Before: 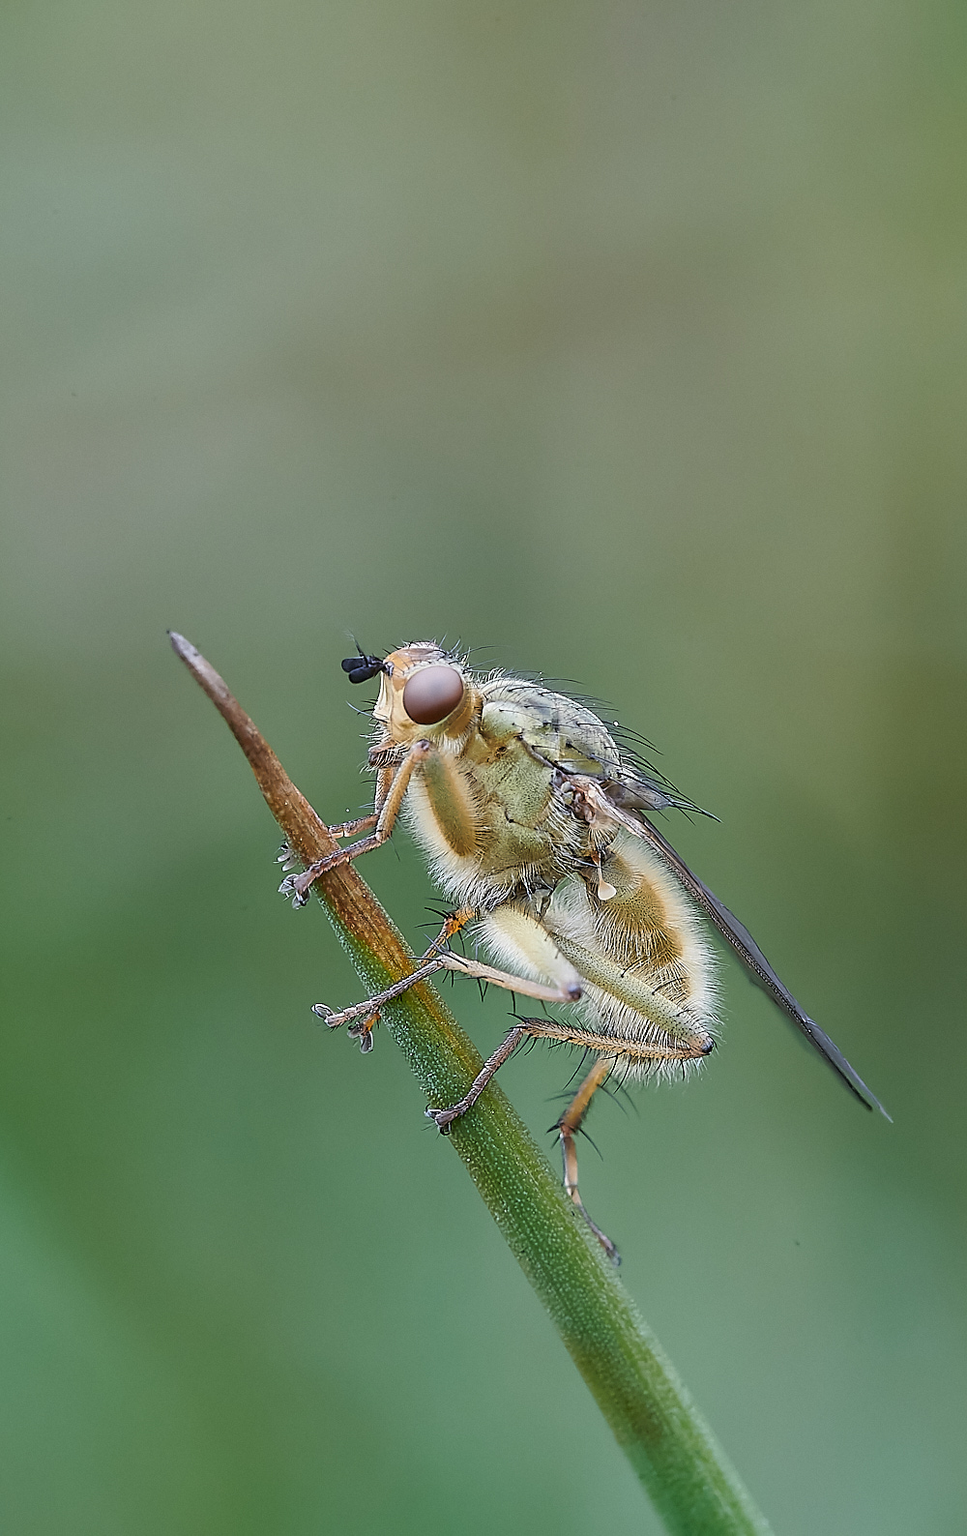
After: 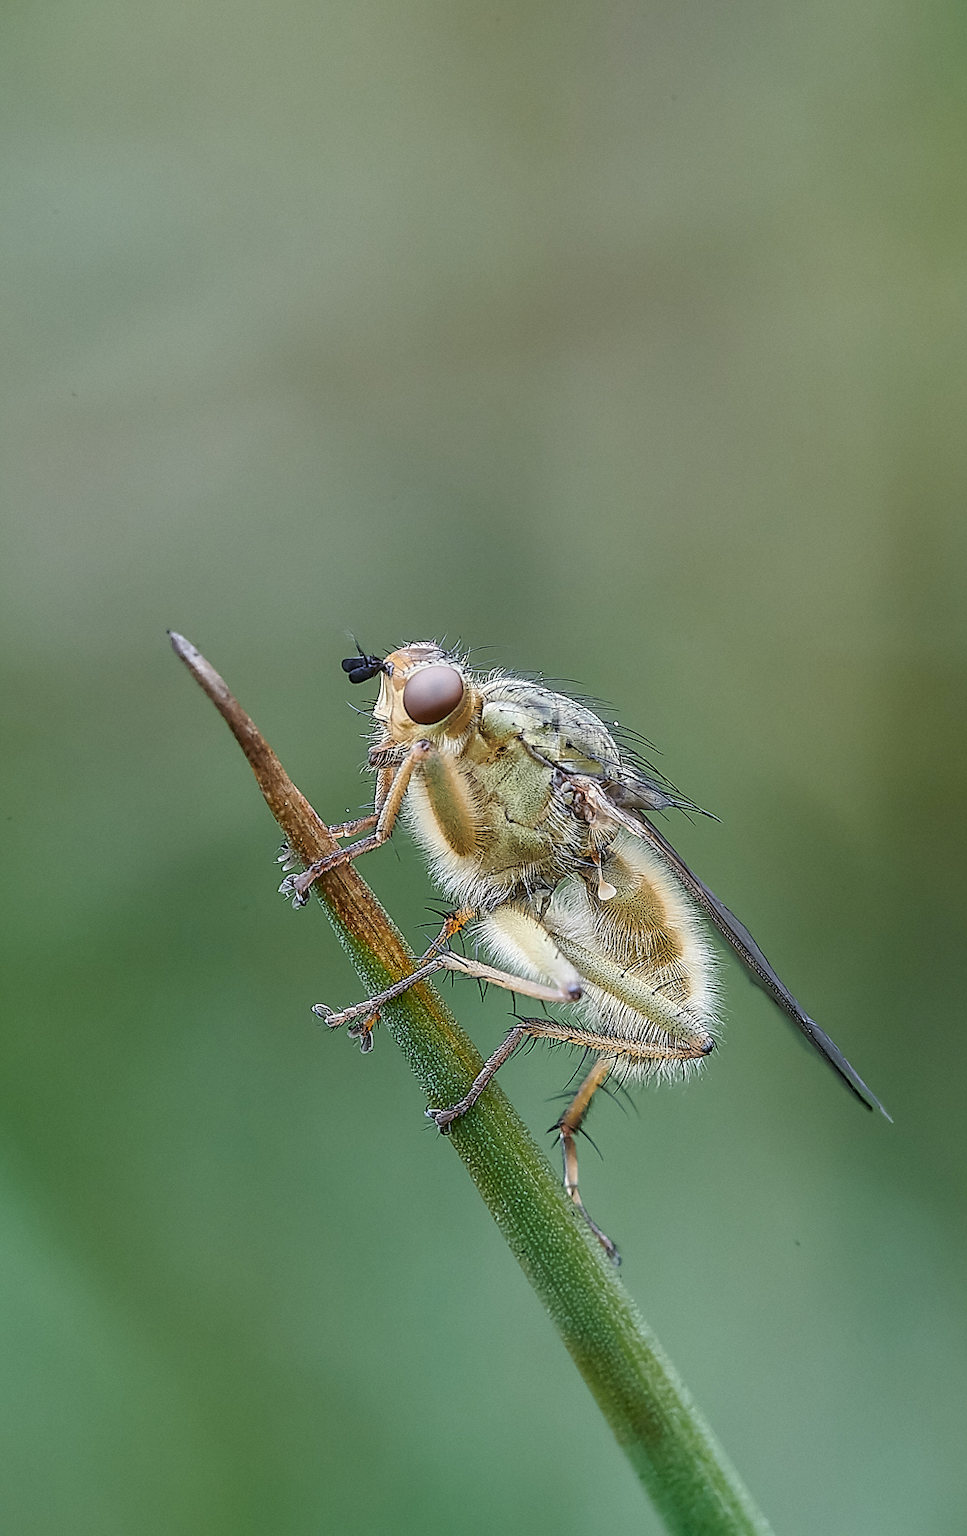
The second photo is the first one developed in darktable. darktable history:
local contrast: detail 142%
contrast equalizer: octaves 7, y [[0.6 ×6], [0.55 ×6], [0 ×6], [0 ×6], [0 ×6]], mix -0.3
